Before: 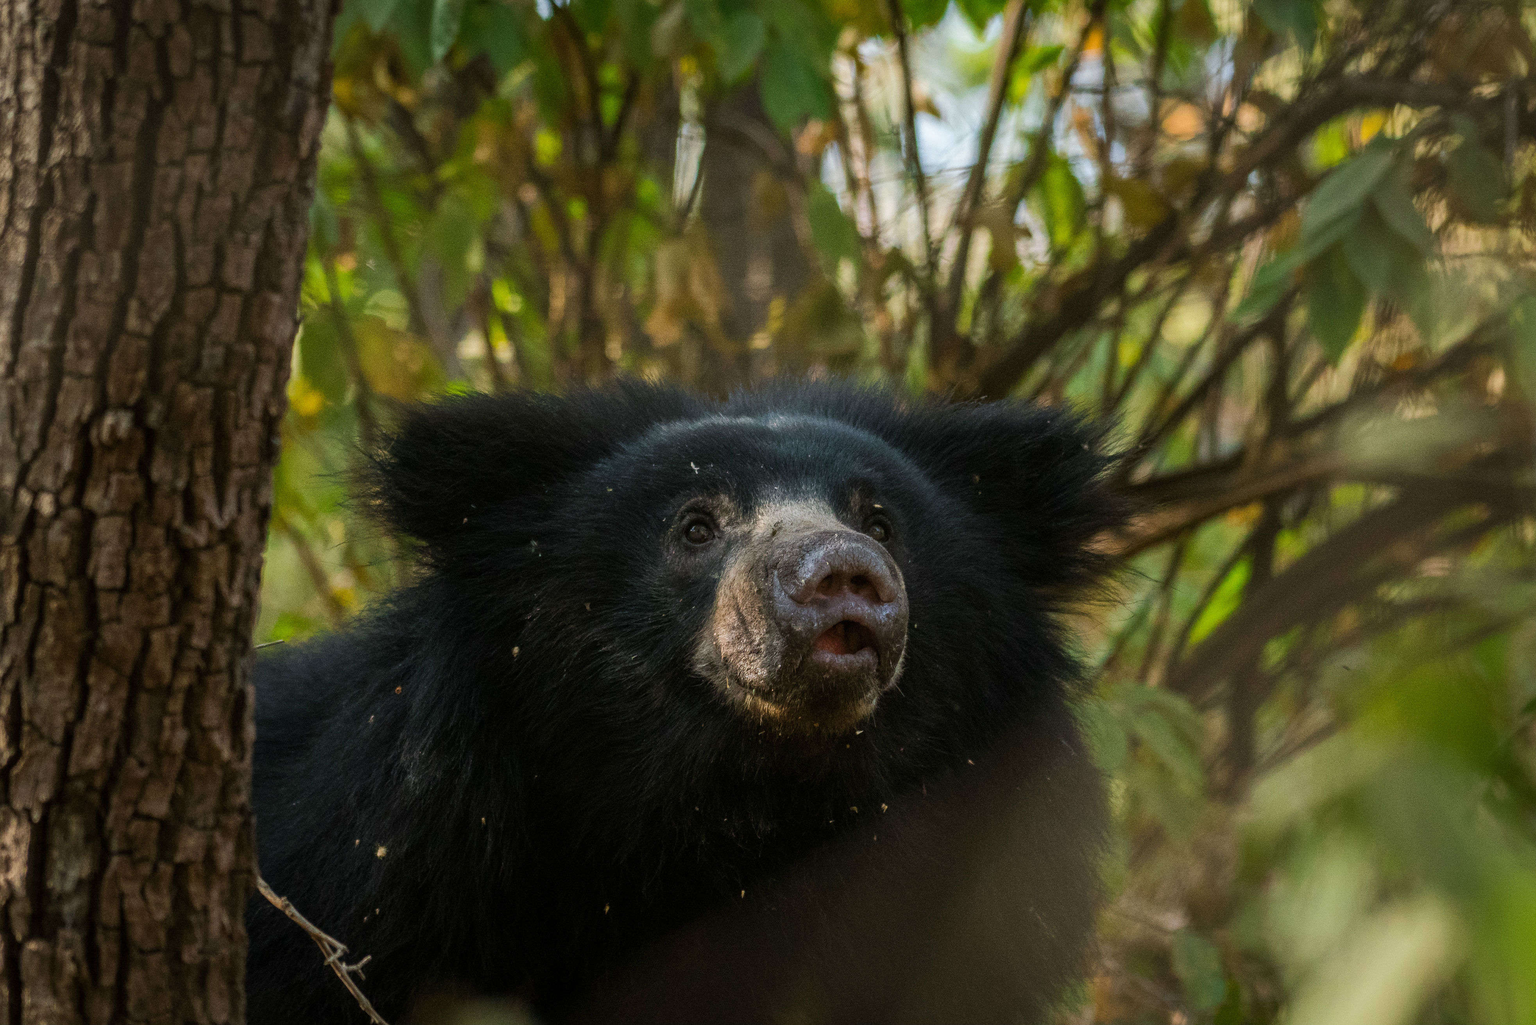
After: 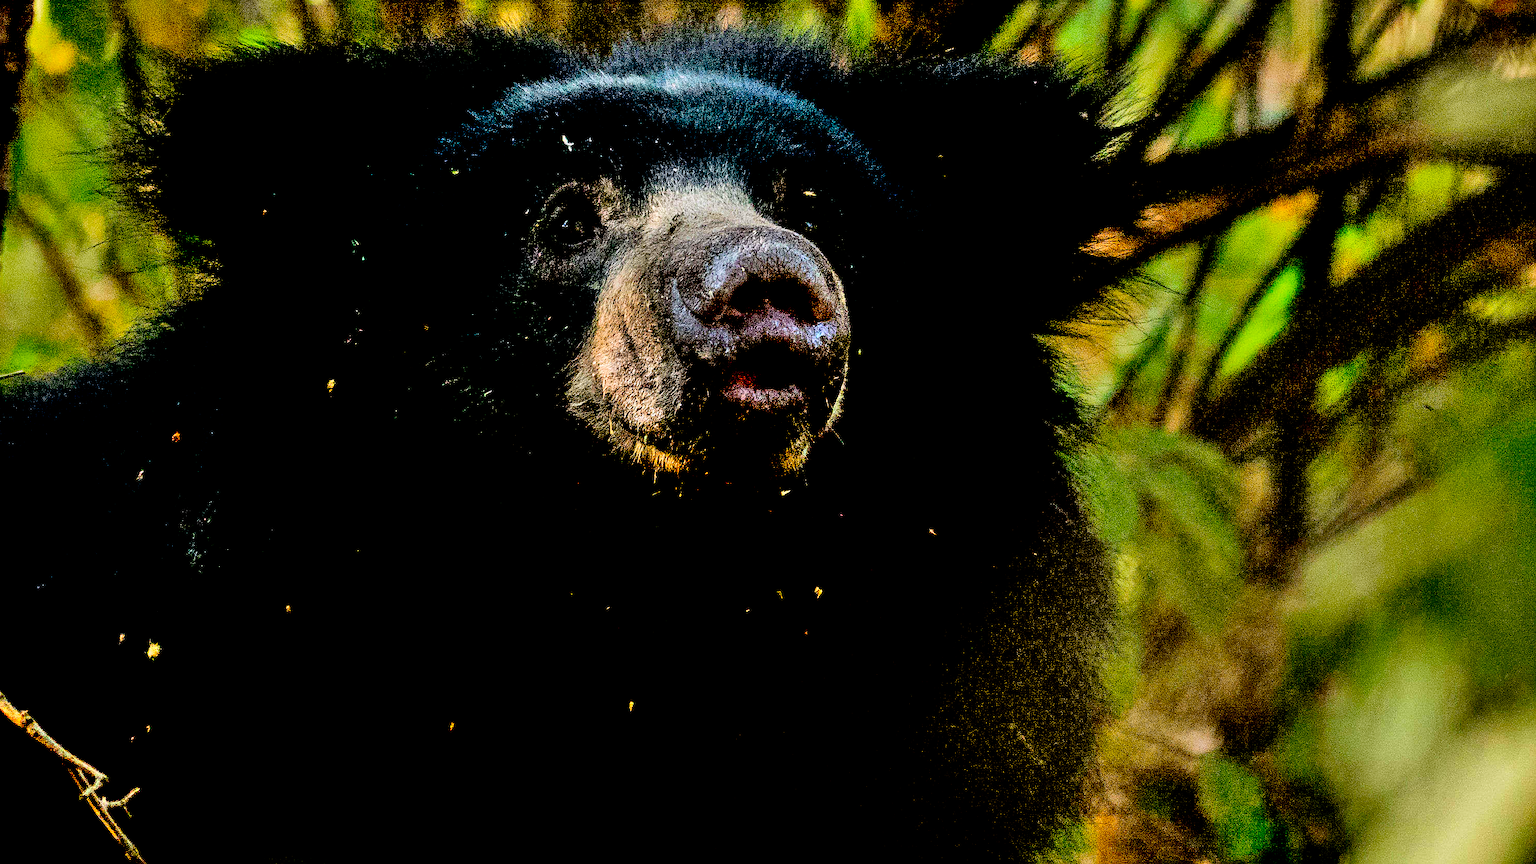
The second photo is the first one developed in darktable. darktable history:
sharpen: on, module defaults
white balance: emerald 1
tone curve: curves: ch0 [(0, 0) (0.003, 0.002) (0.011, 0.006) (0.025, 0.014) (0.044, 0.025) (0.069, 0.039) (0.1, 0.056) (0.136, 0.082) (0.177, 0.116) (0.224, 0.163) (0.277, 0.233) (0.335, 0.311) (0.399, 0.396) (0.468, 0.488) (0.543, 0.588) (0.623, 0.695) (0.709, 0.809) (0.801, 0.912) (0.898, 0.997) (1, 1)], preserve colors none
exposure: black level correction 0.056, exposure -0.039 EV, compensate highlight preservation false
crop and rotate: left 17.299%, top 35.115%, right 7.015%, bottom 1.024%
shadows and highlights: shadows 60, soften with gaussian
